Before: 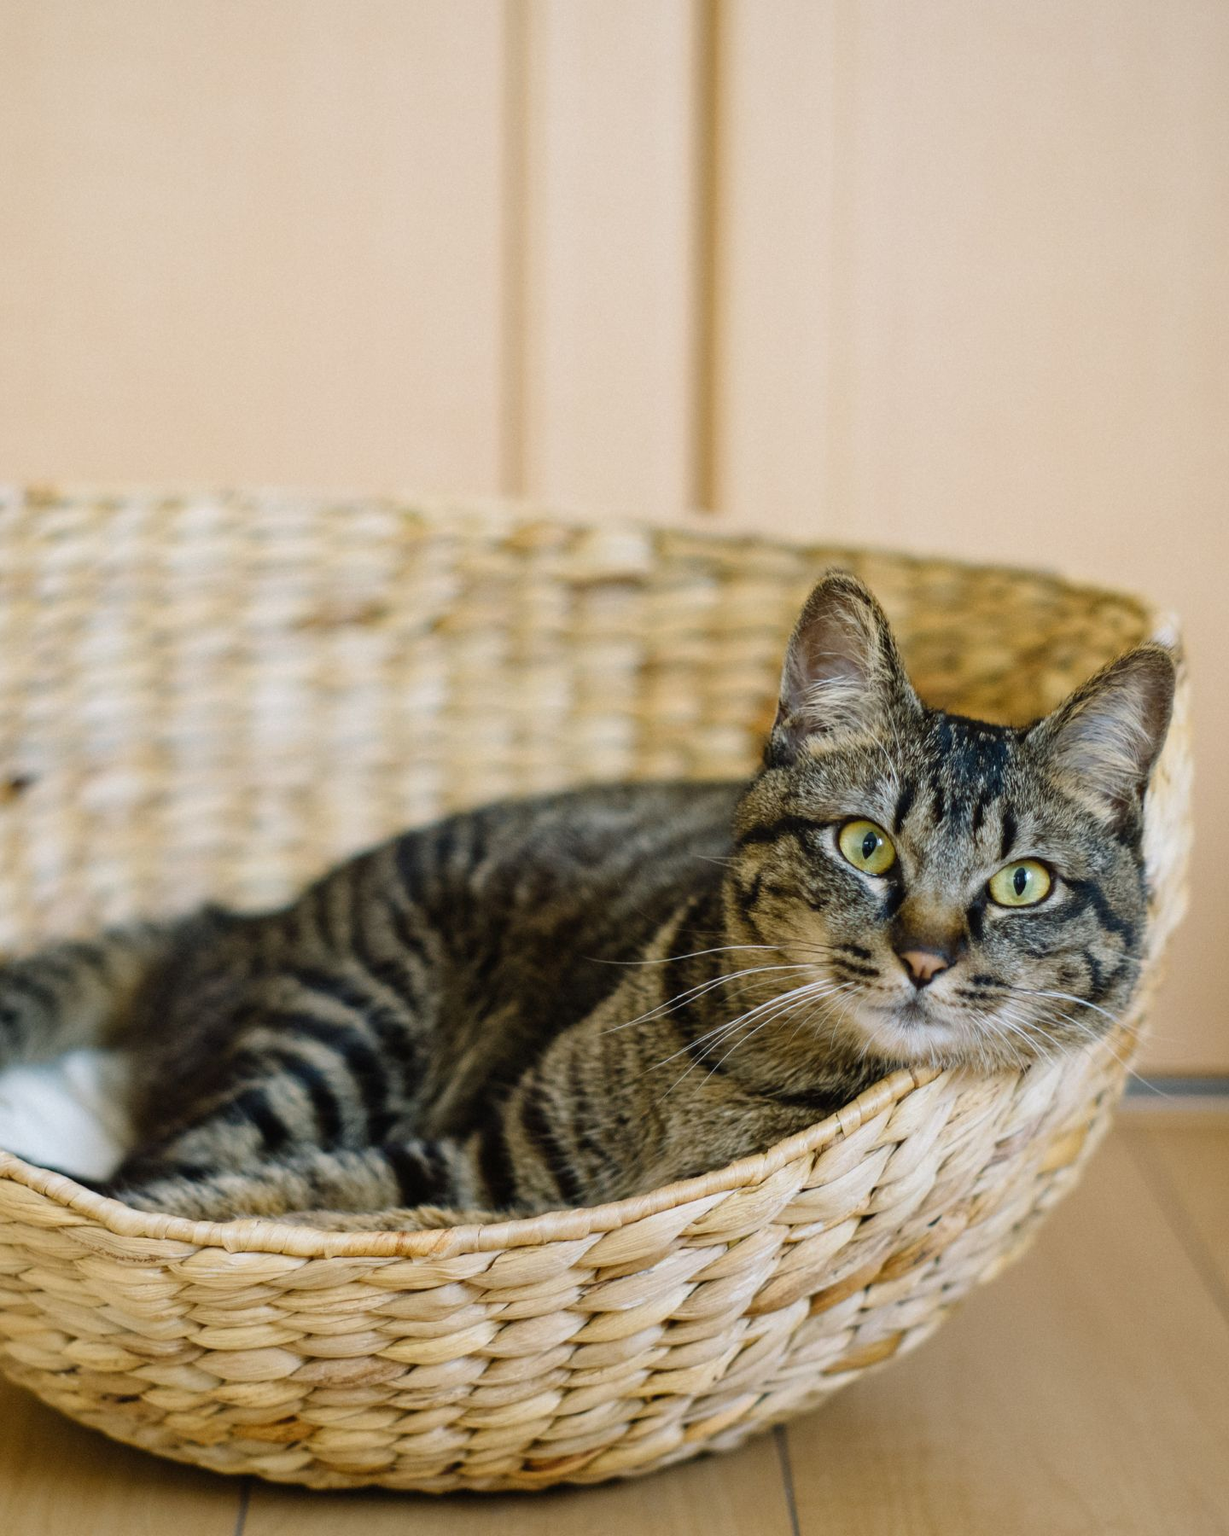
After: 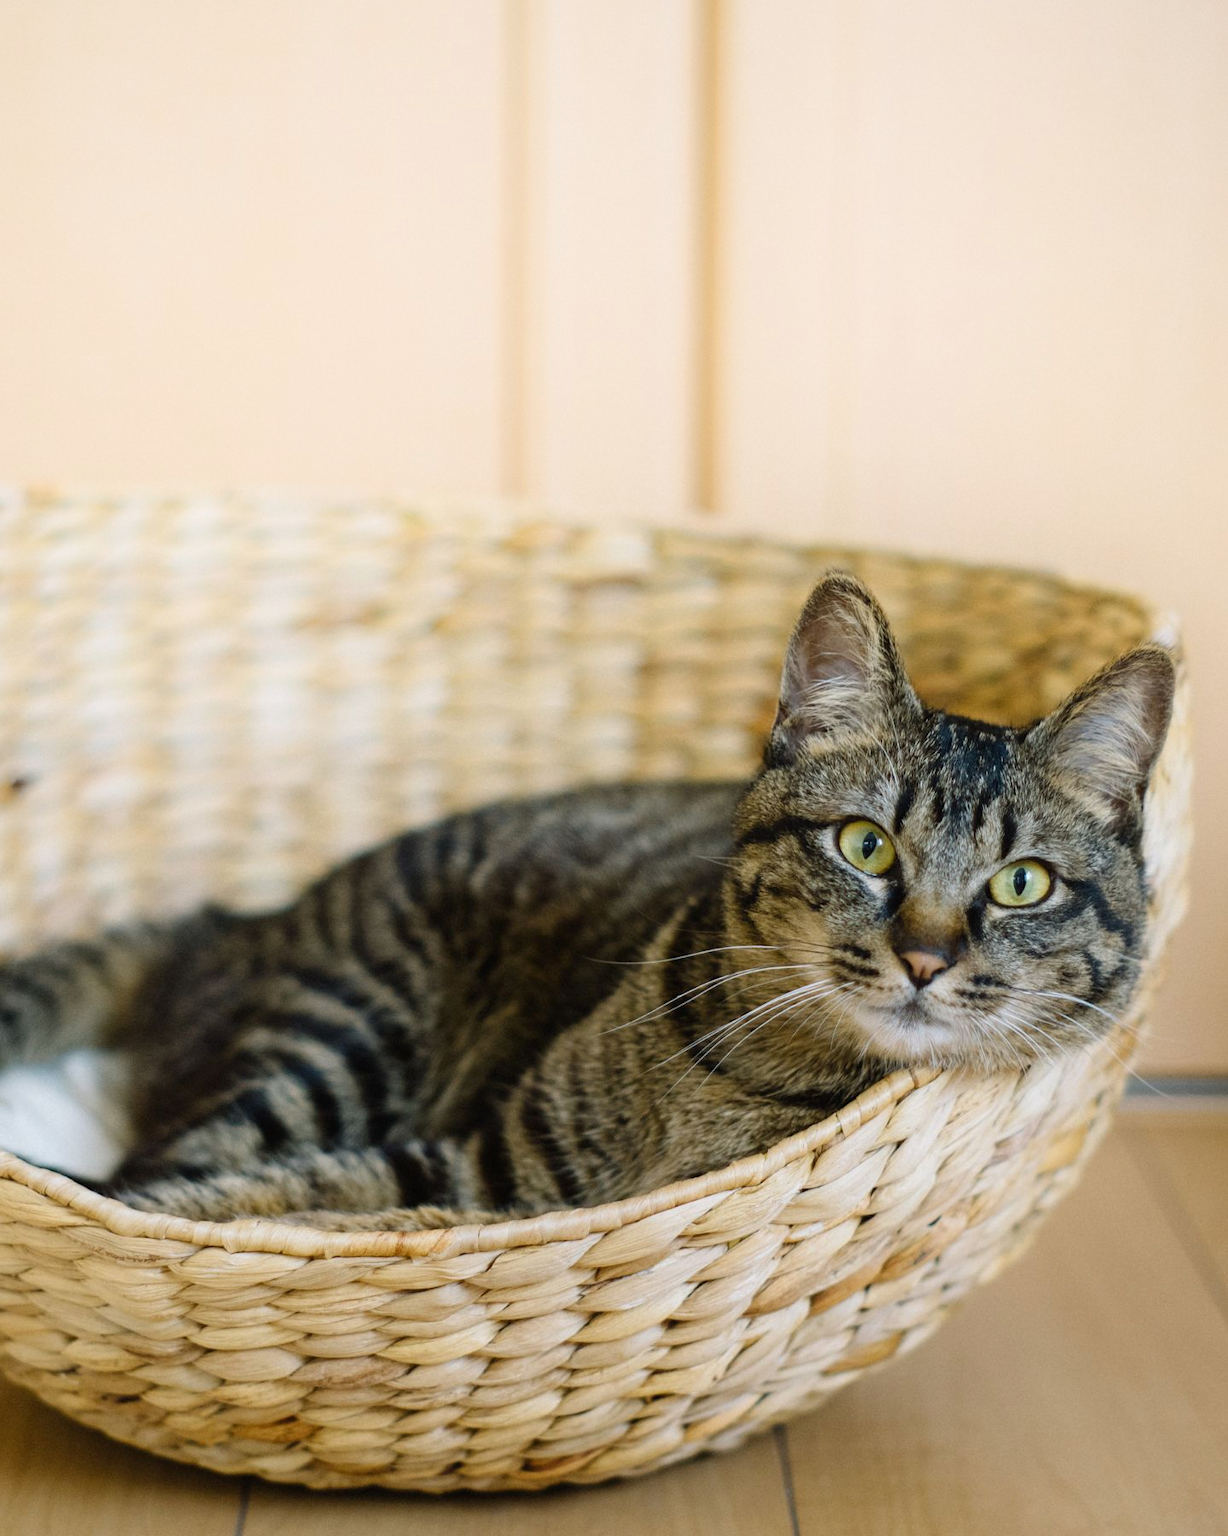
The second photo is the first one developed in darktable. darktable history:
shadows and highlights: shadows -38.33, highlights 62.5, soften with gaussian
